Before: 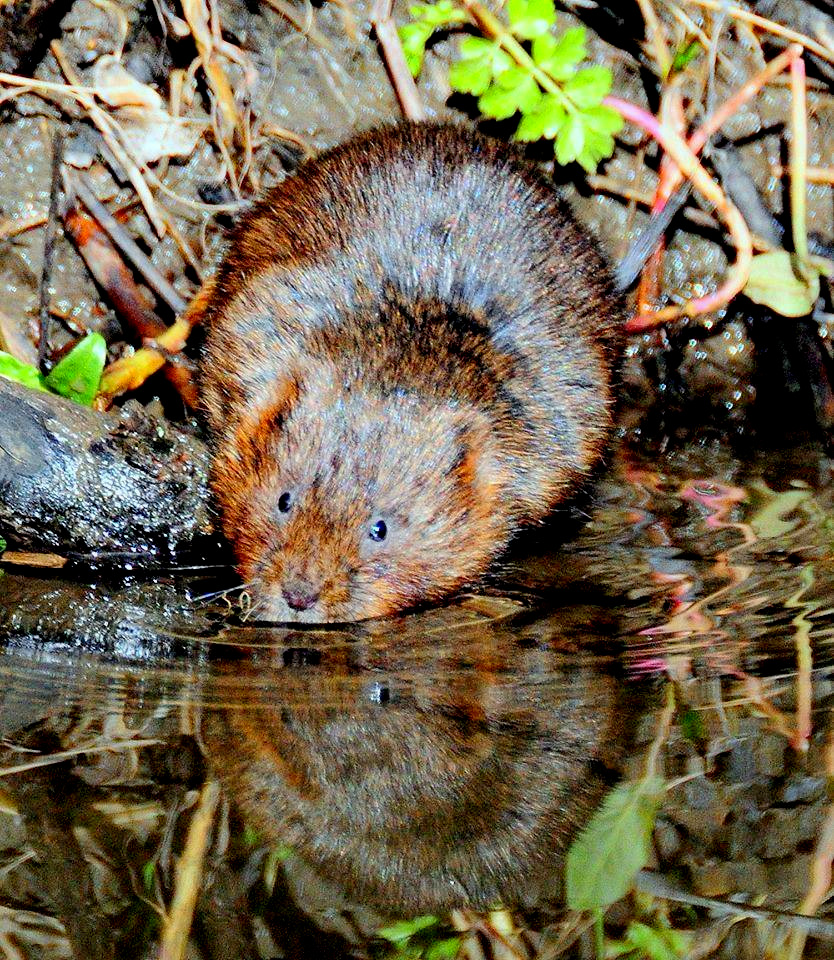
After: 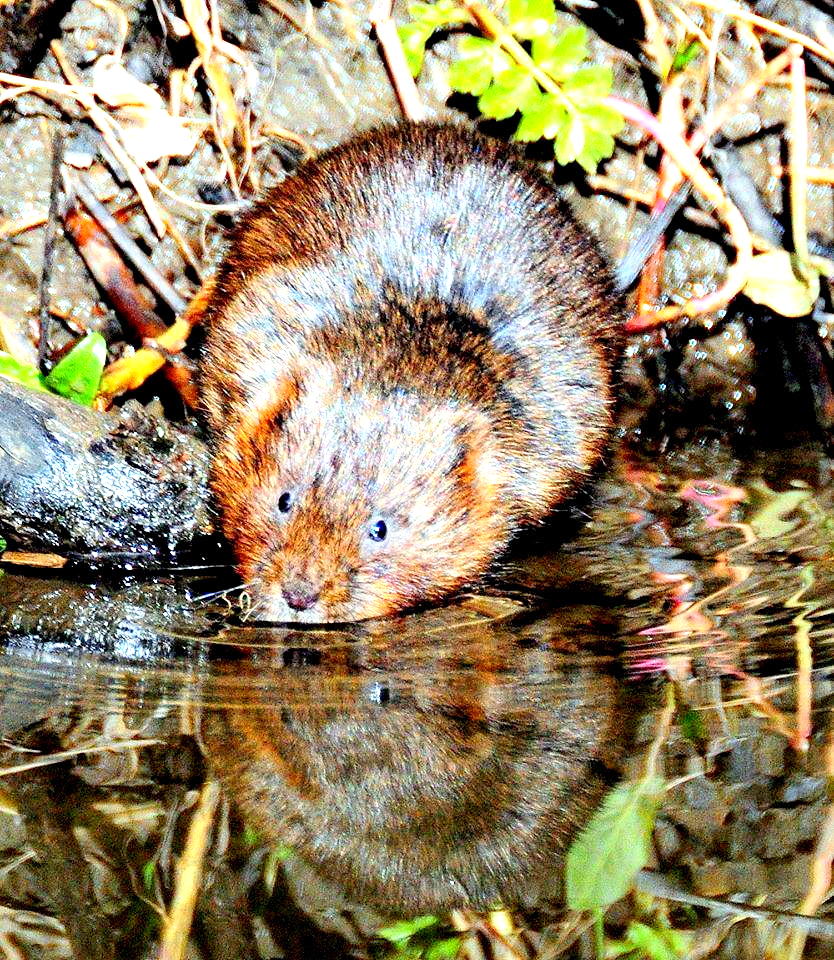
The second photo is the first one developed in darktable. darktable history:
exposure: exposure 0.918 EV, compensate highlight preservation false
